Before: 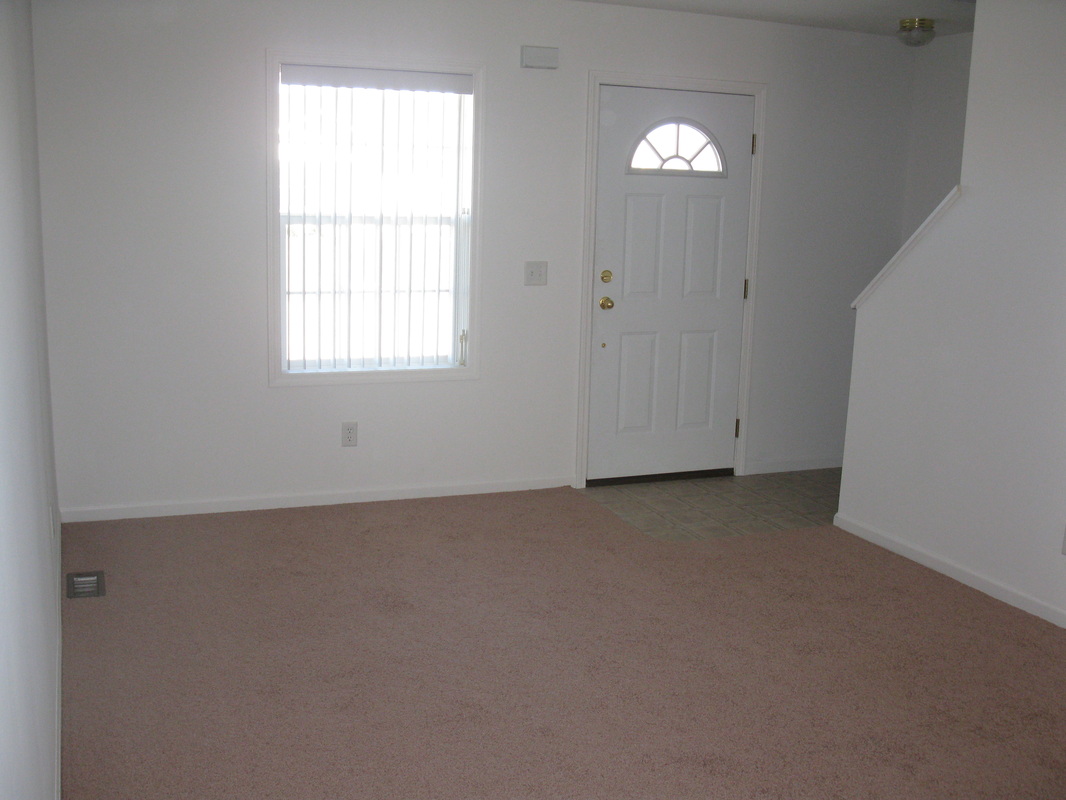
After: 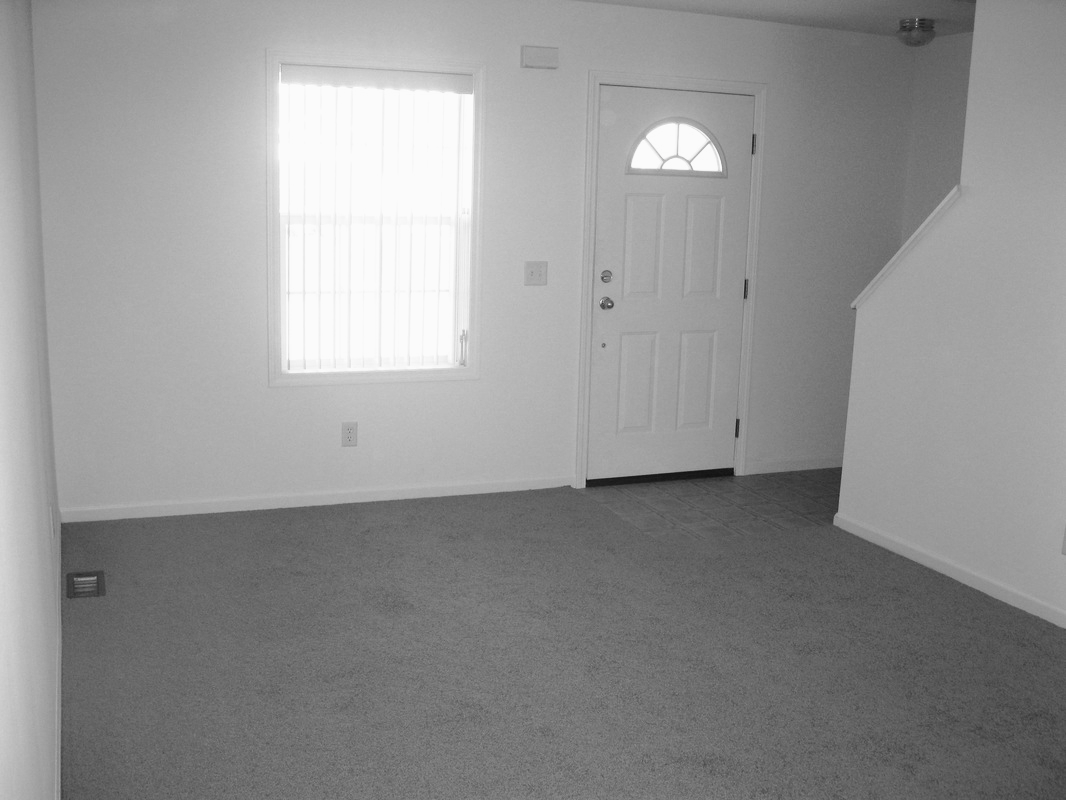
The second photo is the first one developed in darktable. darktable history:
tone curve: curves: ch0 [(0, 0) (0.003, 0.003) (0.011, 0.011) (0.025, 0.025) (0.044, 0.044) (0.069, 0.068) (0.1, 0.098) (0.136, 0.134) (0.177, 0.175) (0.224, 0.221) (0.277, 0.273) (0.335, 0.331) (0.399, 0.393) (0.468, 0.462) (0.543, 0.549) (0.623, 0.628) (0.709, 0.713) (0.801, 0.803) (0.898, 0.899) (1, 1)], preserve colors none
color look up table: target L [98.62, 98.62, 97.58, 93.05, 93.05, 93.05, 83.84, 74.78, 79.88, 57.48, 63.6, 59.79, 54.37, 31.89, 12.25, 200, 88.47, 70.36, 74.05, 71.47, 72.21, 69.24, 67.75, 58.64, 45.63, 42.78, 34.03, 10.27, 12.74, 98.62, 93.75, 90.94, 93.75, 85.63, 69.98, 91.29, 85.63, 50.83, 45.63, 21.25, 45.22, 16.11, 98.27, 90.59, 77.34, 64.74, 47.64, 30.16, 3.321], target a [0 ×42, 0.001, 0 ×6], target b [0 ×49], num patches 49
